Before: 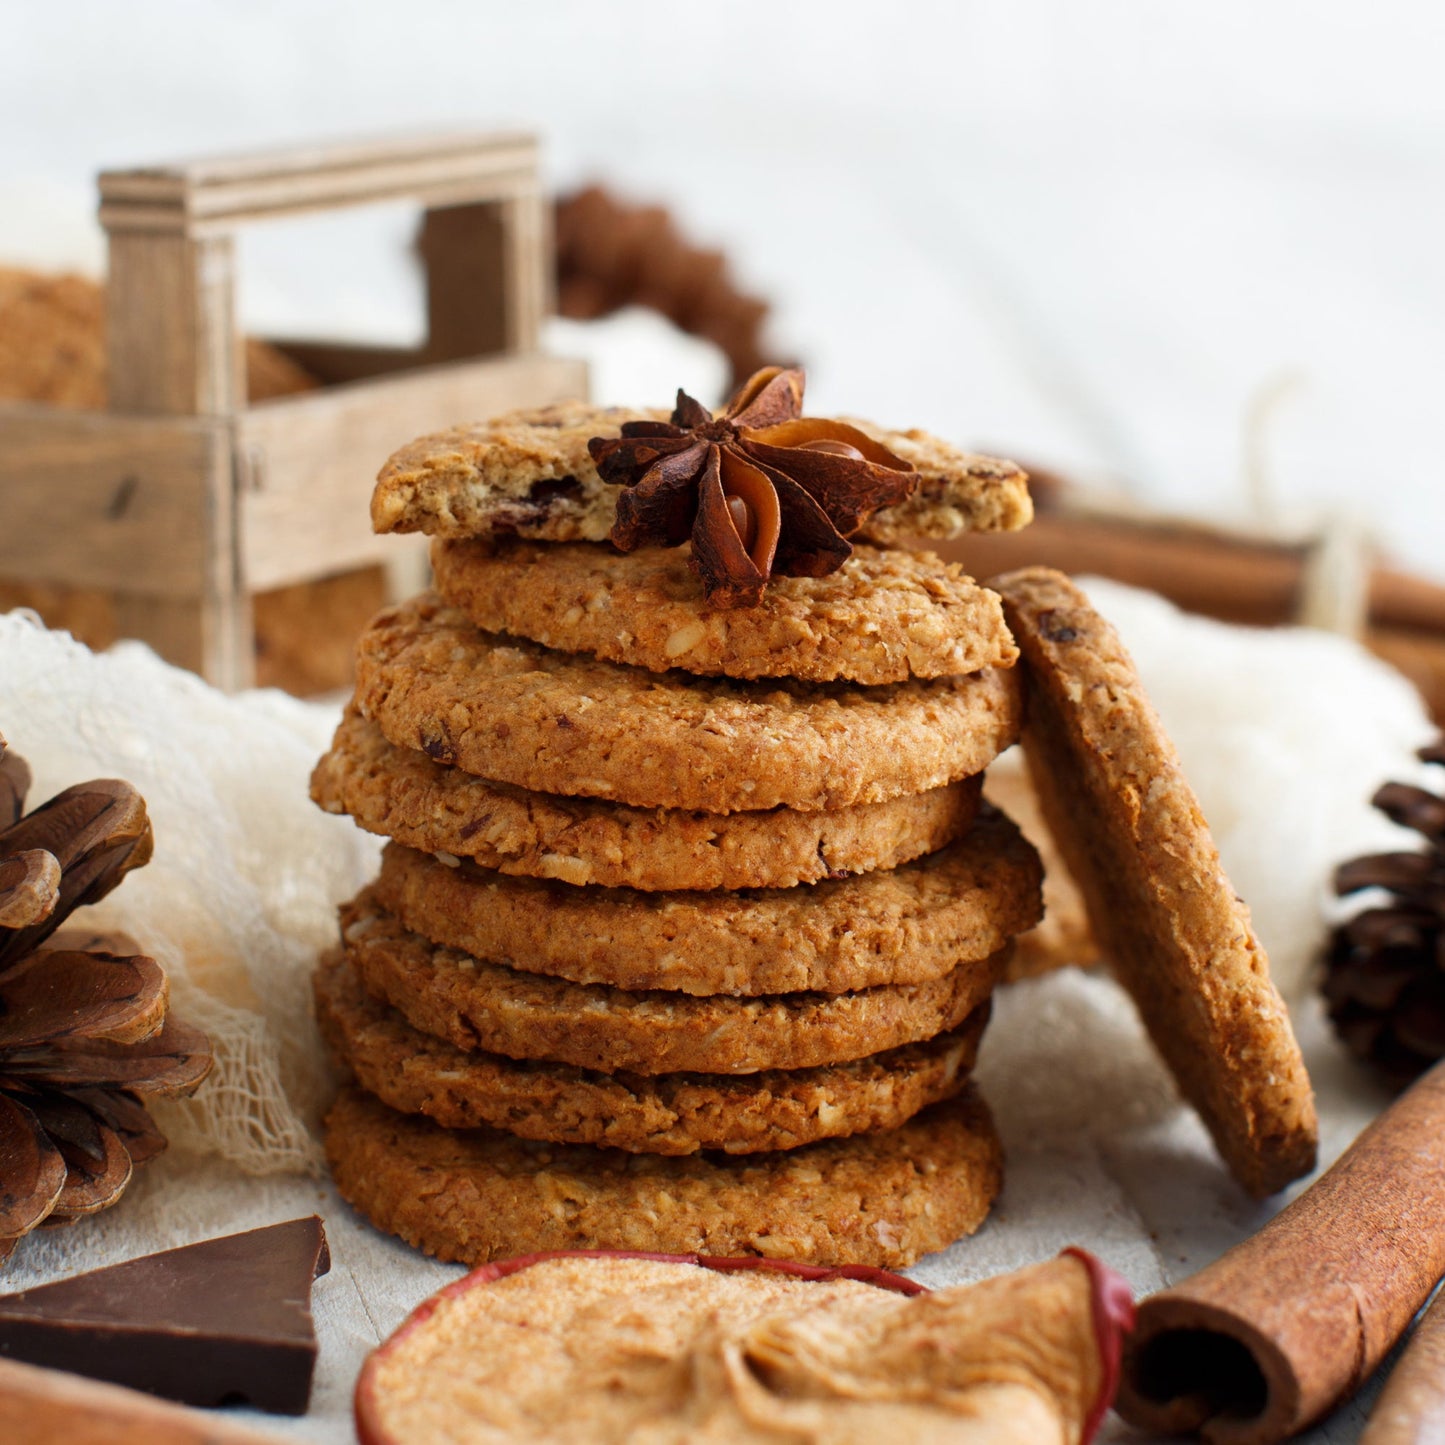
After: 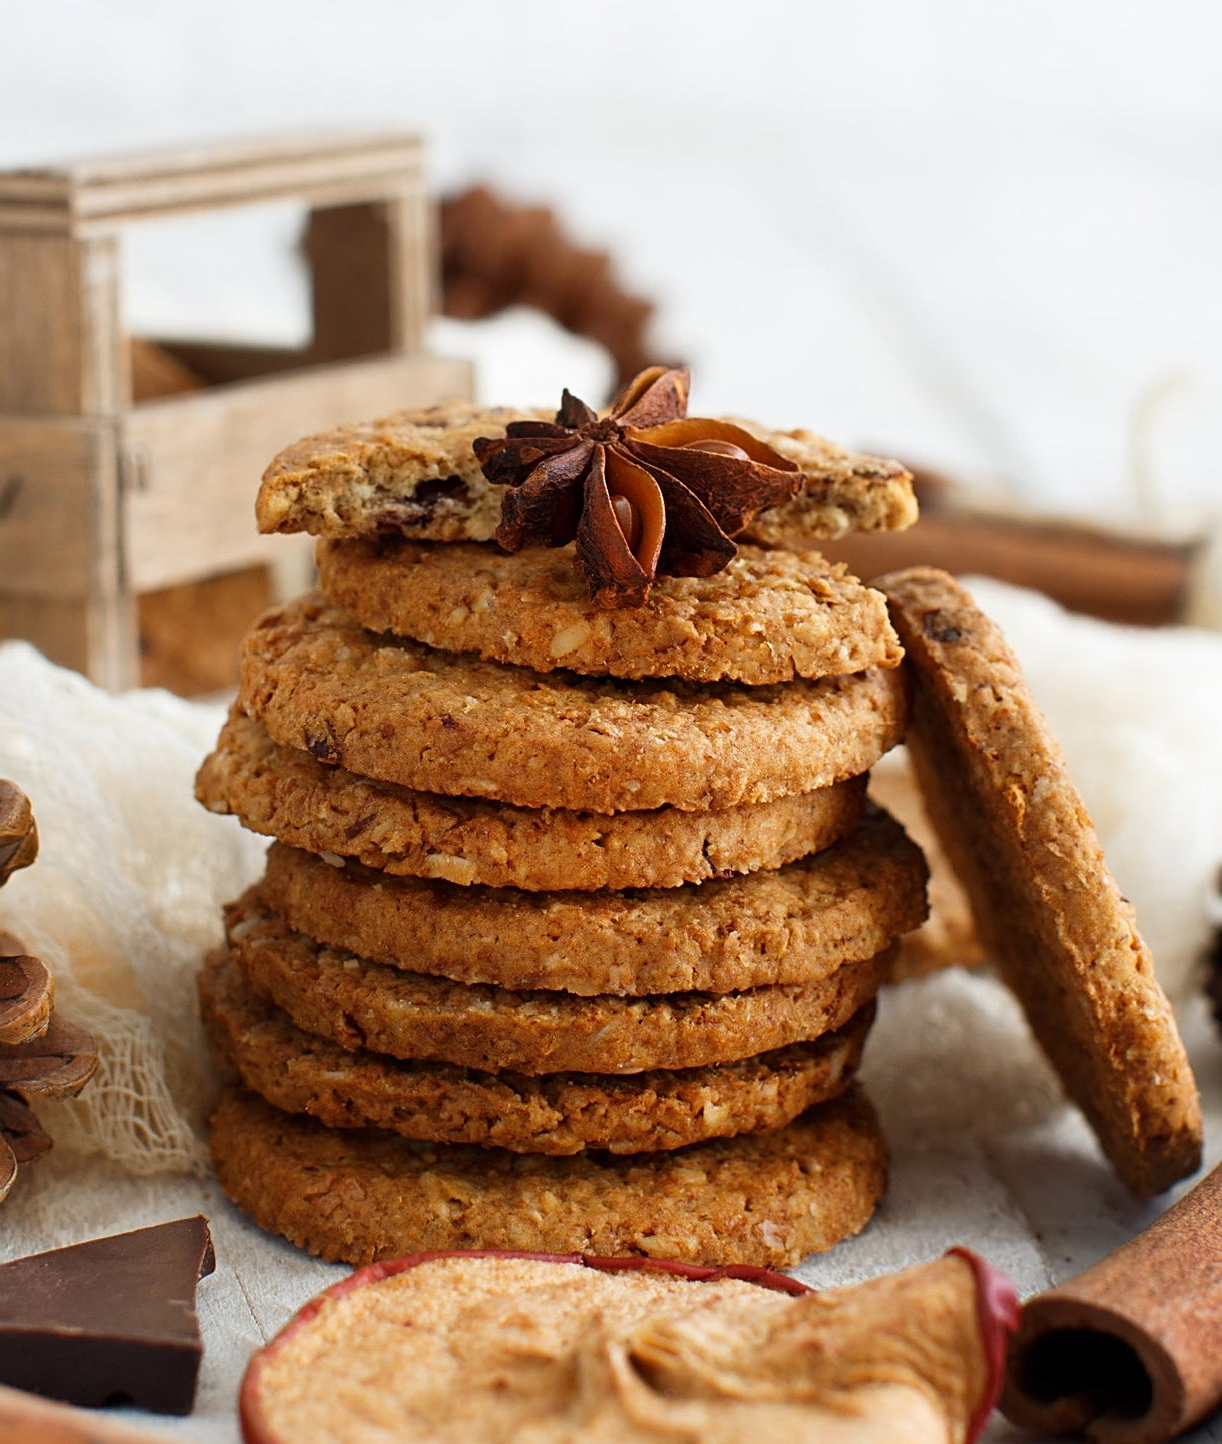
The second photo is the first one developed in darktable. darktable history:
crop: left 7.982%, right 7.449%
sharpen: on, module defaults
